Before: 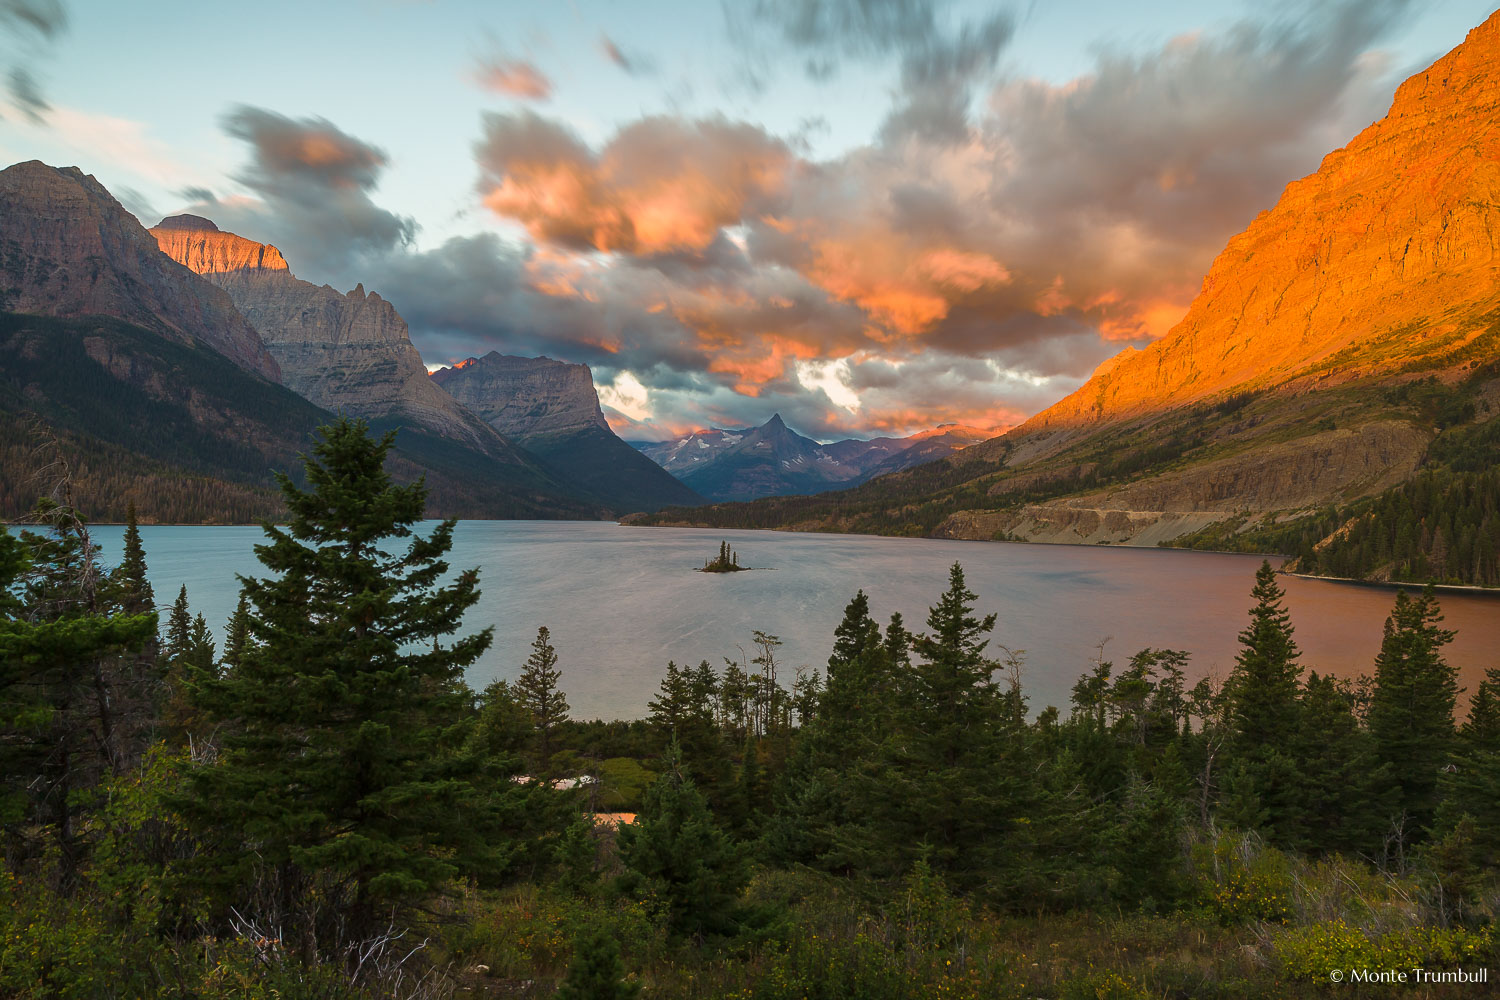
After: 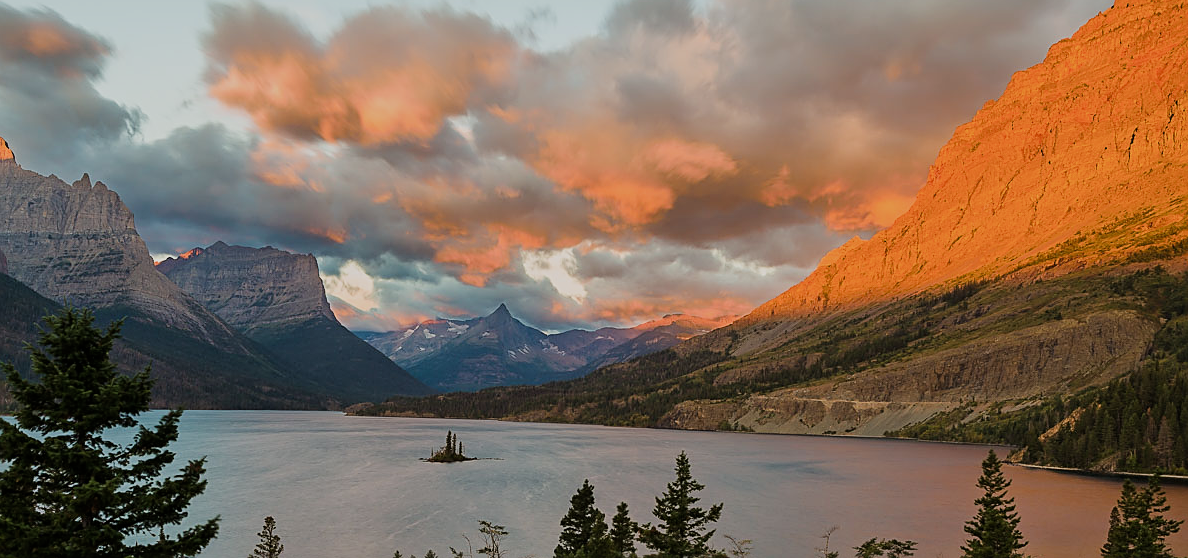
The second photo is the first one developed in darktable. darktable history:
sharpen: on, module defaults
crop: left 18.323%, top 11.089%, right 2.417%, bottom 33.057%
filmic rgb: black relative exposure -7.65 EV, white relative exposure 4.56 EV, hardness 3.61
